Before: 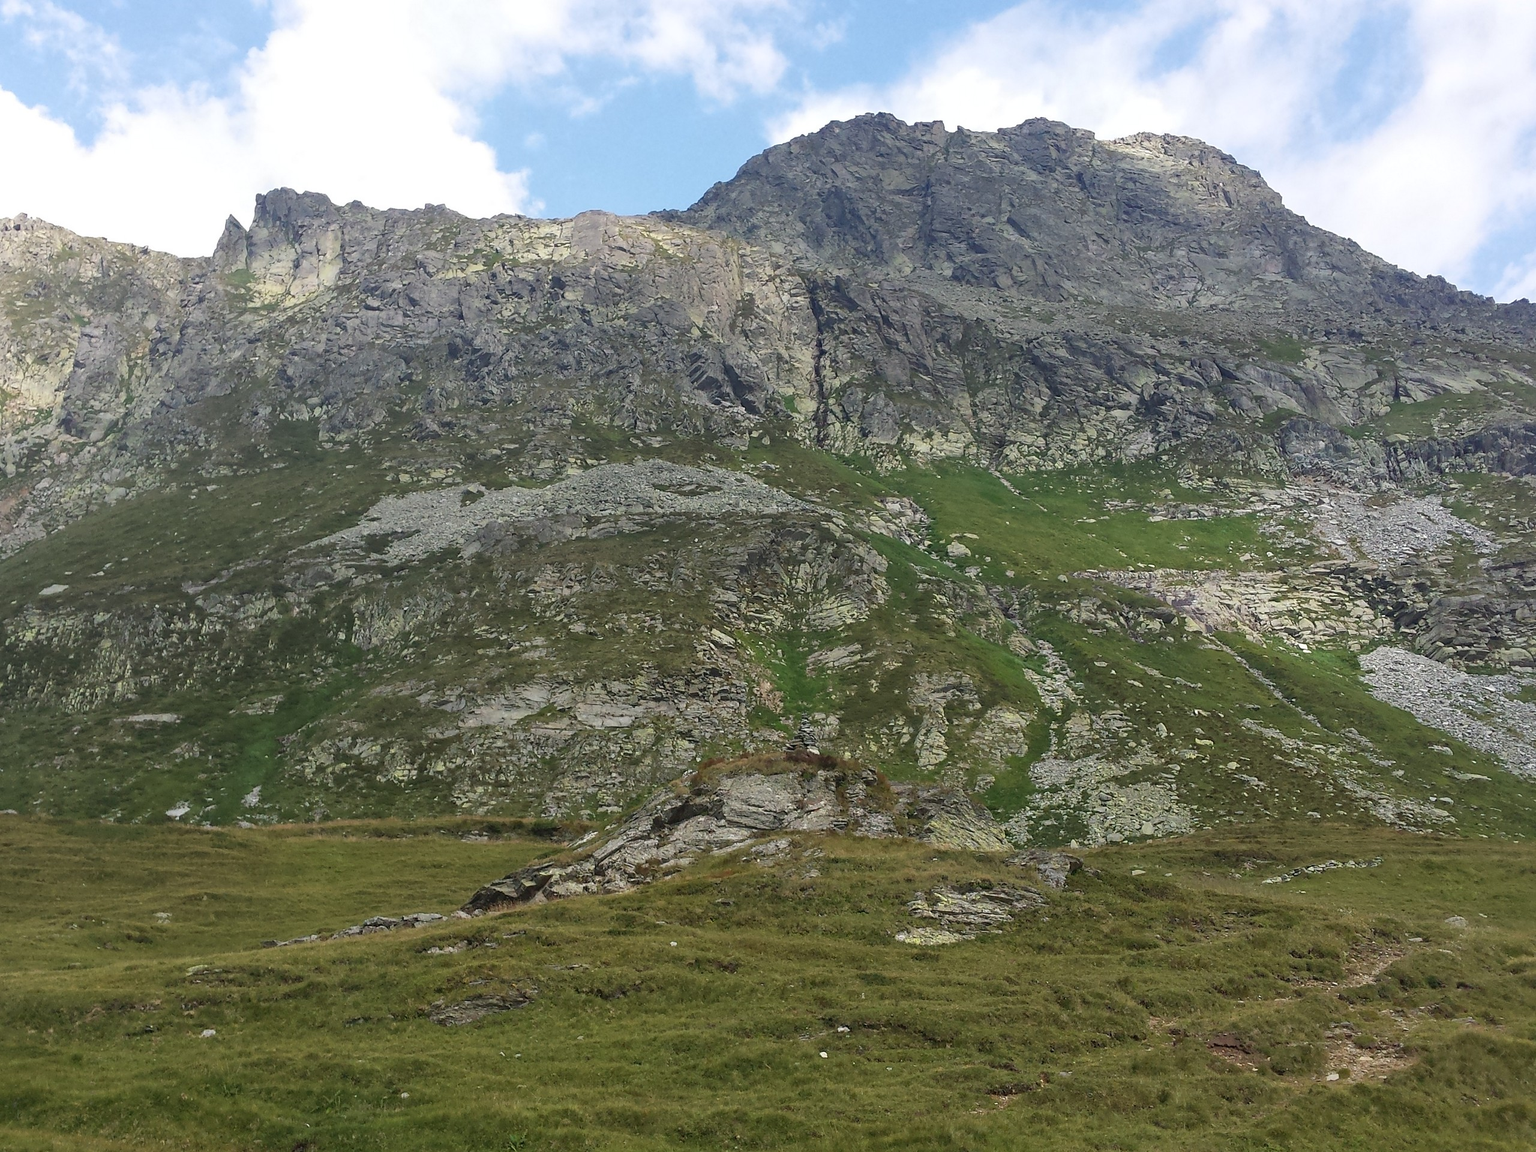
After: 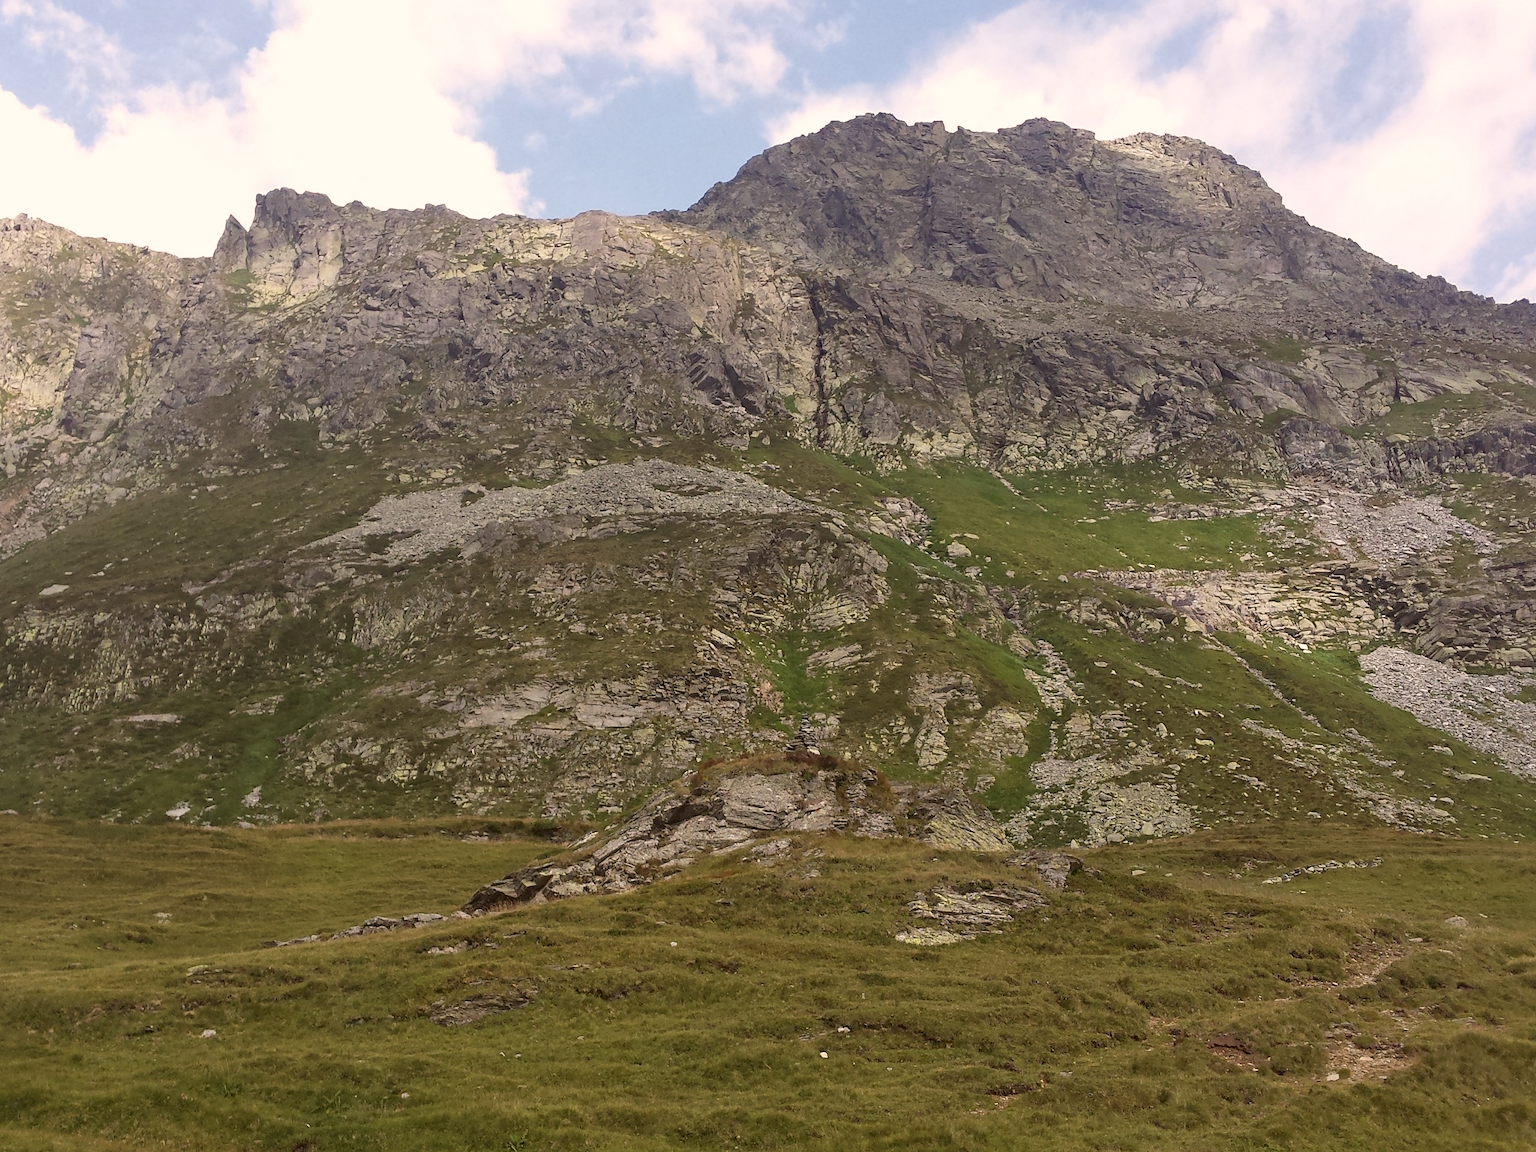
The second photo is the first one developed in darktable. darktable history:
color correction: highlights a* 6.78, highlights b* 8.41, shadows a* 5.78, shadows b* 7.02, saturation 0.905
